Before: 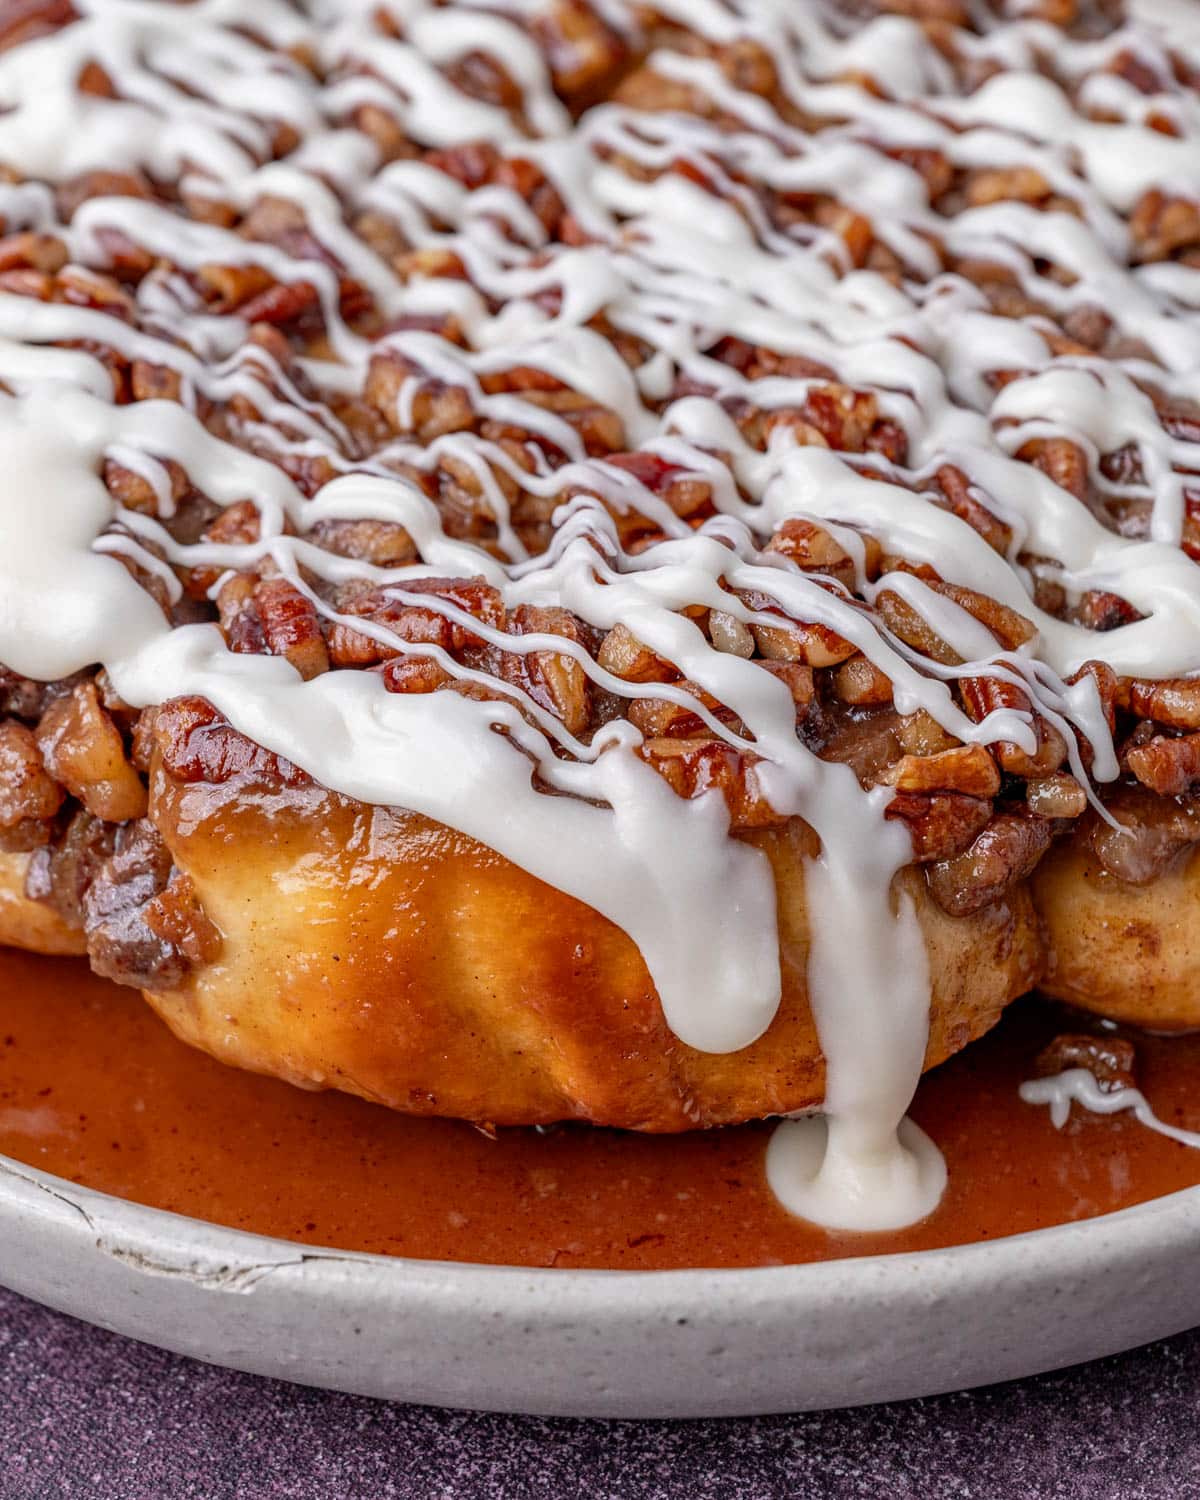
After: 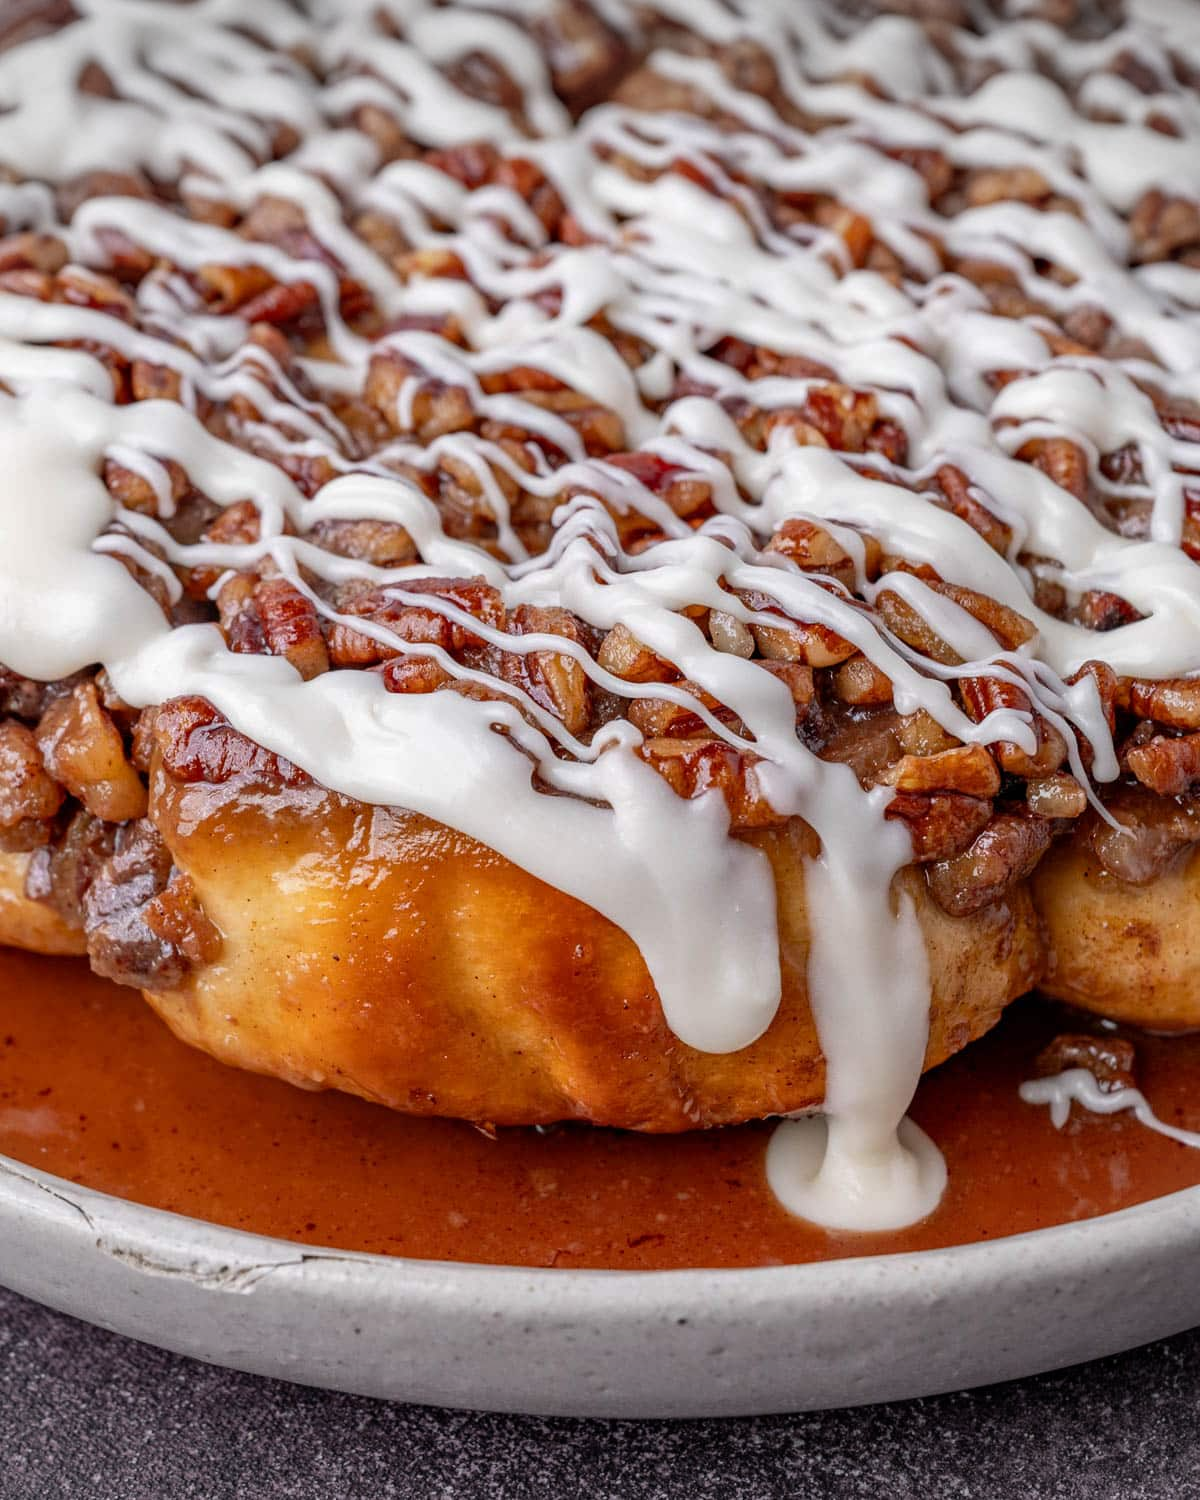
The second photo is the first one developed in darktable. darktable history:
vignetting: fall-off start 100.25%, brightness -0.272, width/height ratio 1.307, dithering 16-bit output, unbound false
